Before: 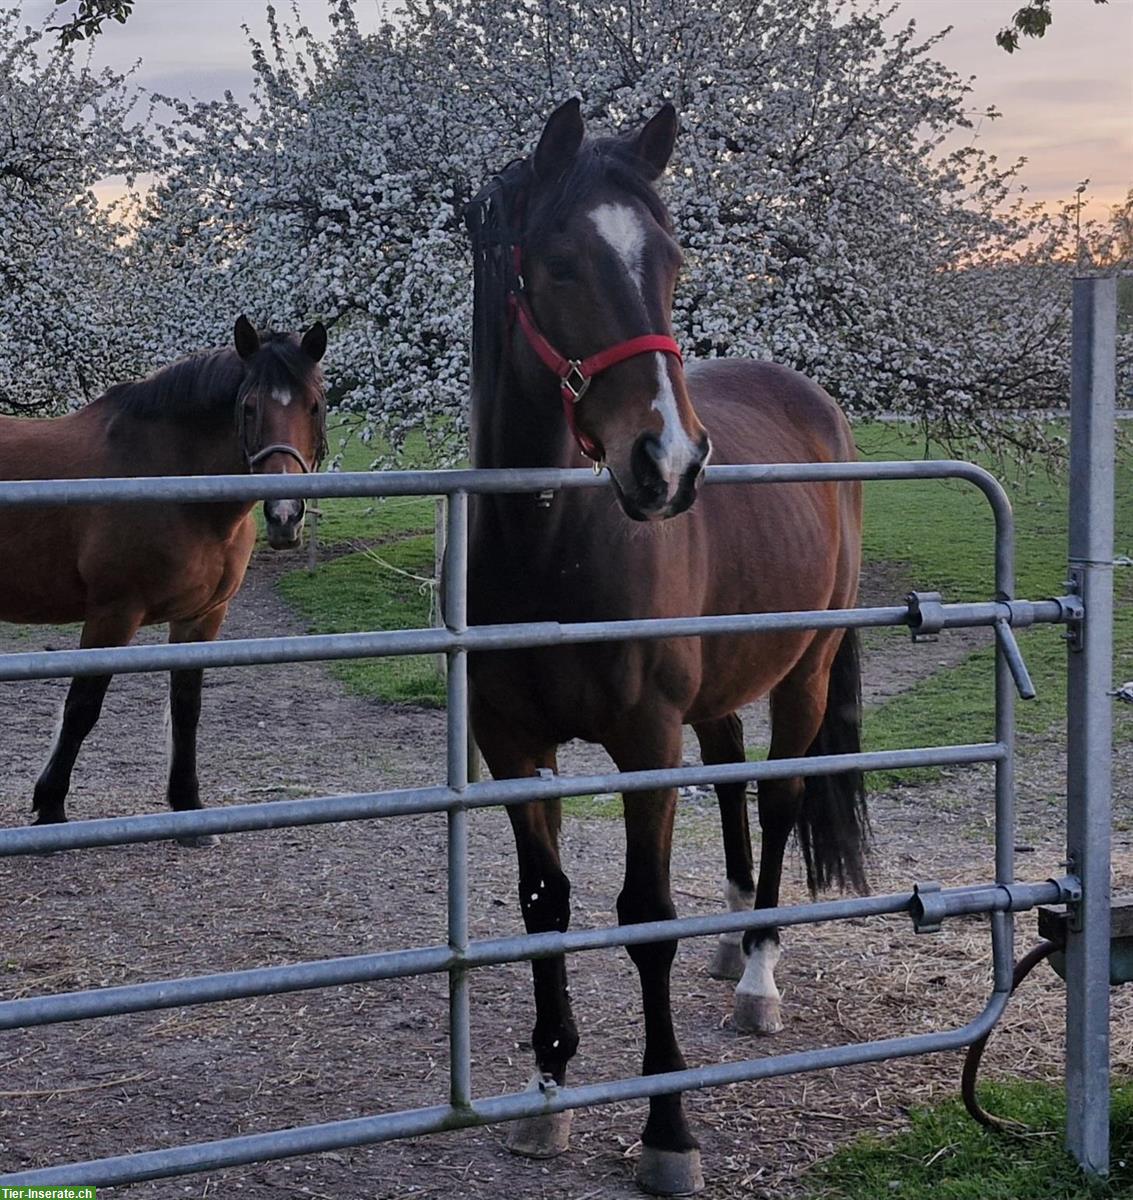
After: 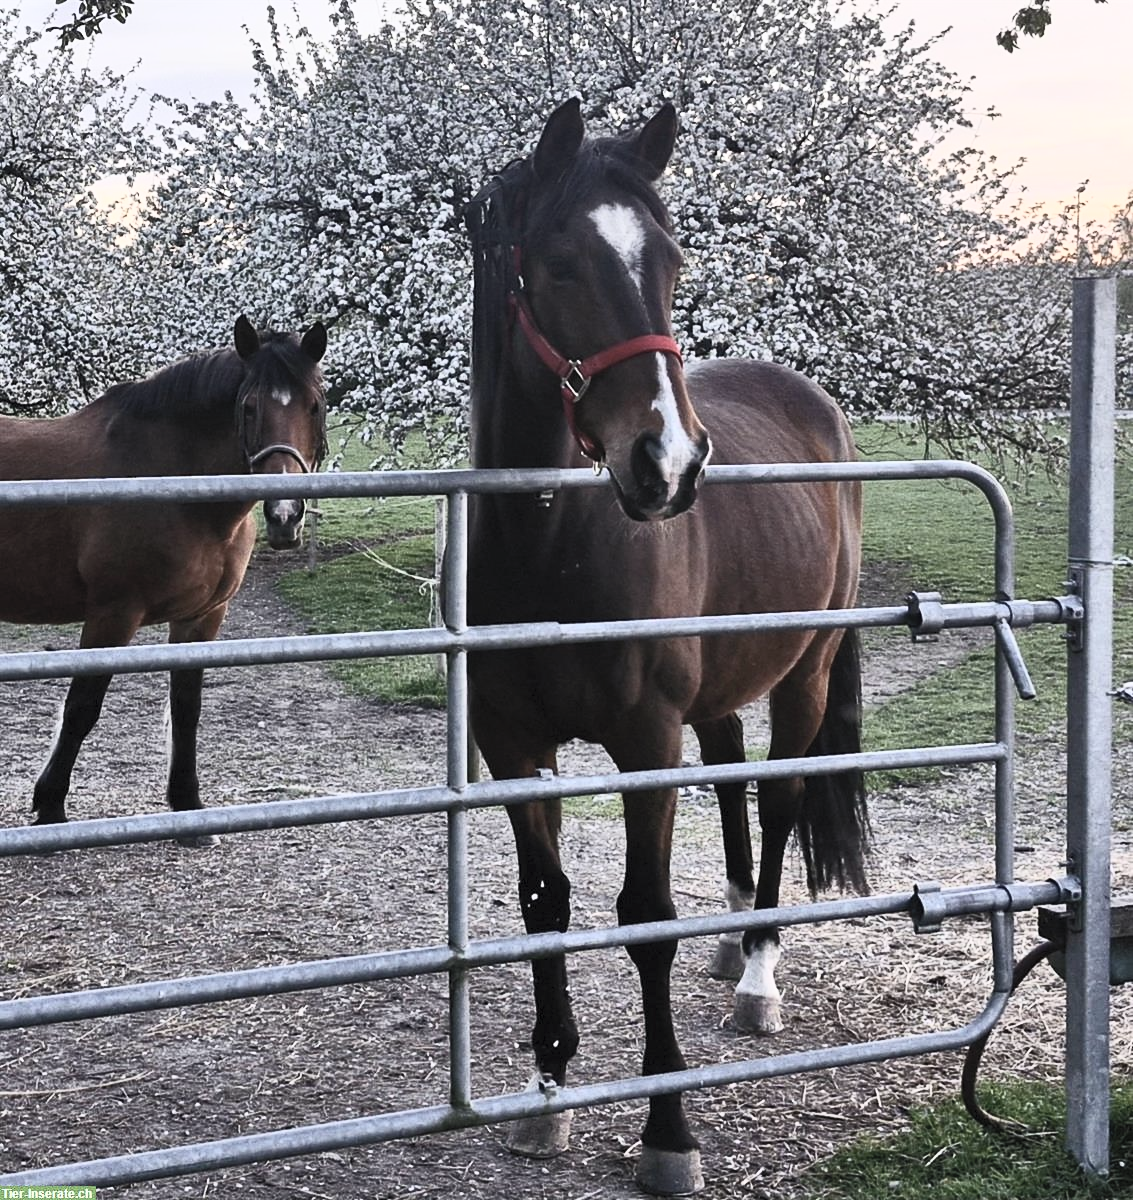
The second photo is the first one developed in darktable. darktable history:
contrast brightness saturation: contrast 0.573, brightness 0.566, saturation -0.339
